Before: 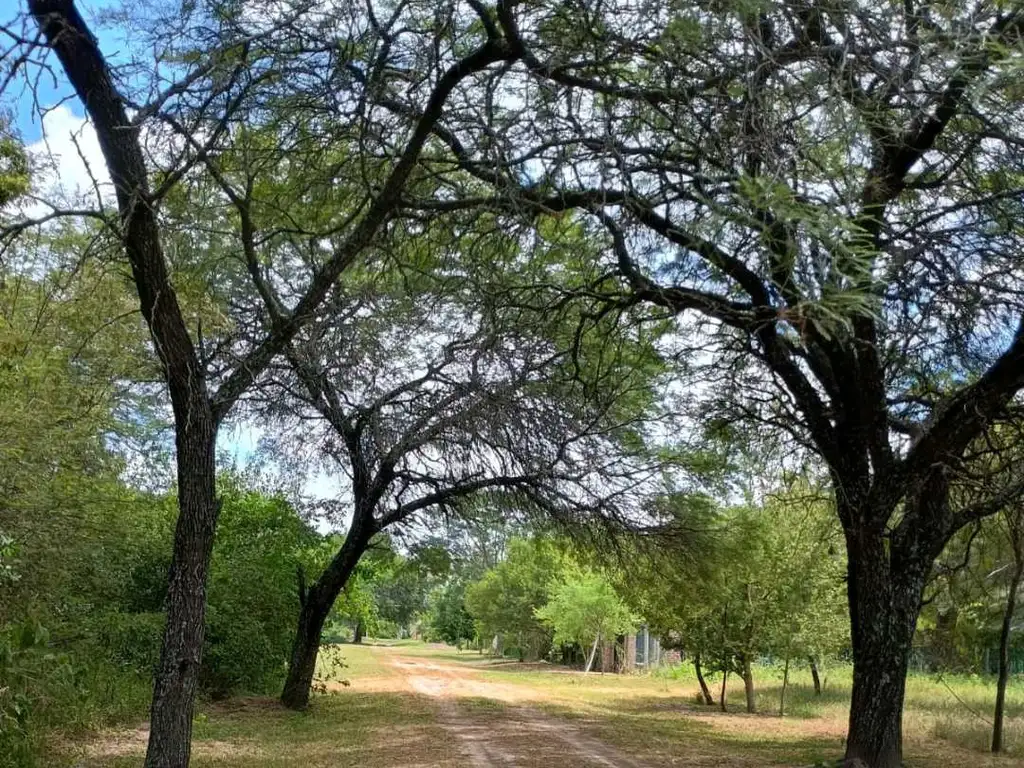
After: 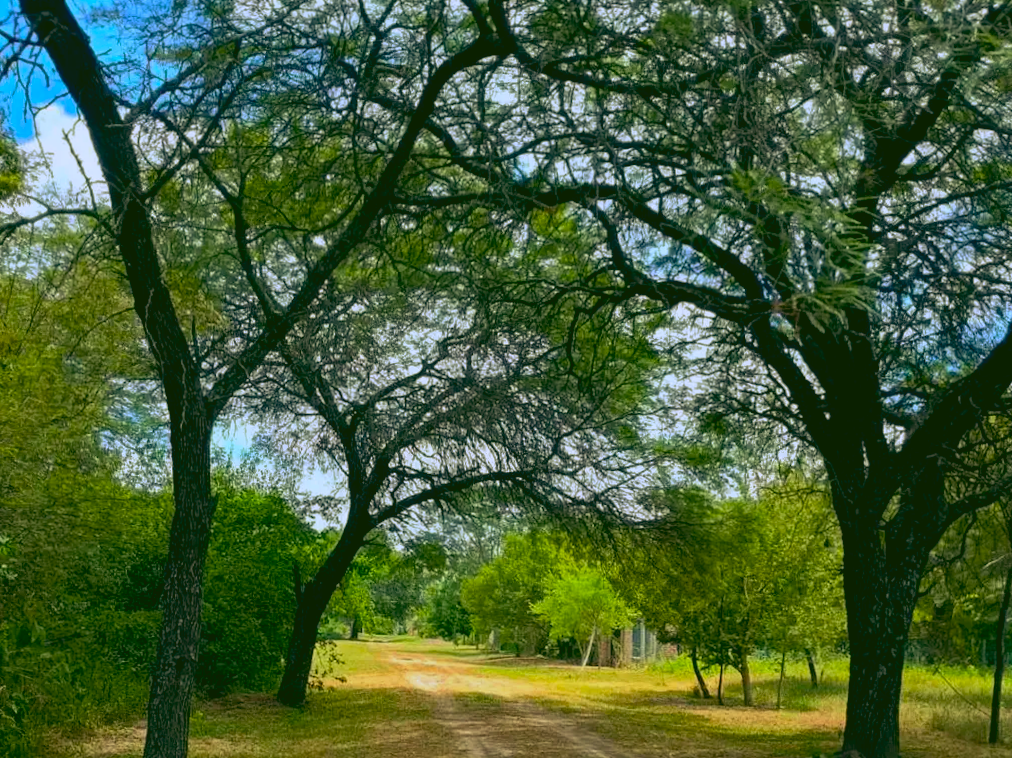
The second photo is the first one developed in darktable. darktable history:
rgb curve: curves: ch0 [(0.123, 0.061) (0.995, 0.887)]; ch1 [(0.06, 0.116) (1, 0.906)]; ch2 [(0, 0) (0.824, 0.69) (1, 1)], mode RGB, independent channels, compensate middle gray true
color balance rgb: linear chroma grading › global chroma 15%, perceptual saturation grading › global saturation 30%
rotate and perspective: rotation -0.45°, automatic cropping original format, crop left 0.008, crop right 0.992, crop top 0.012, crop bottom 0.988
